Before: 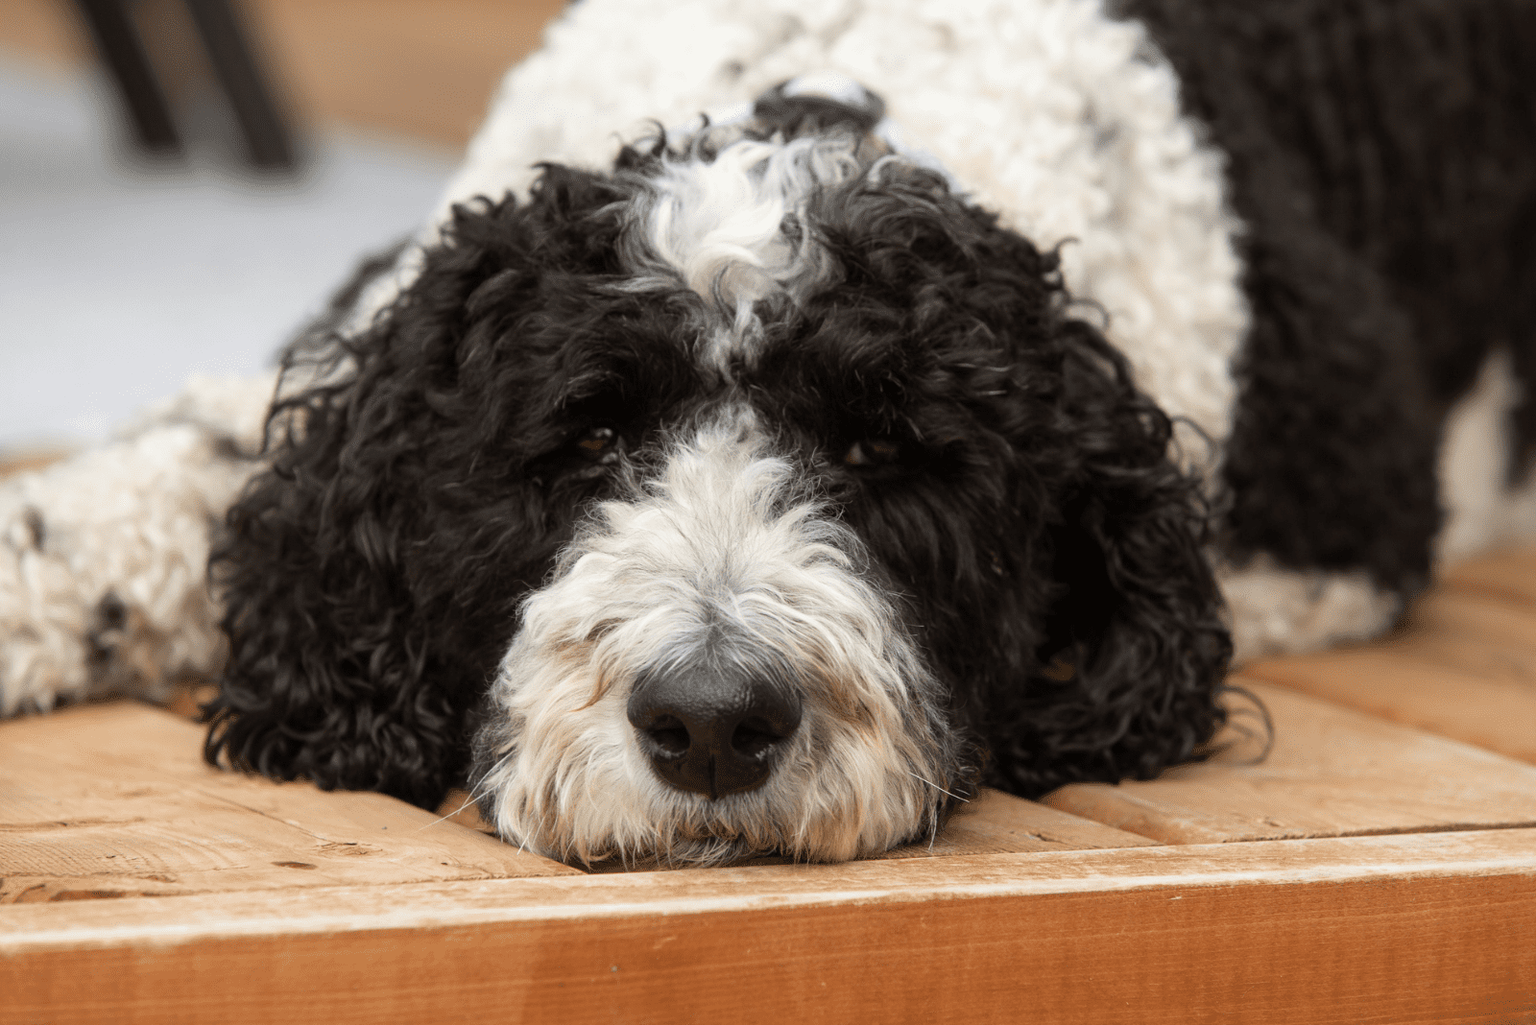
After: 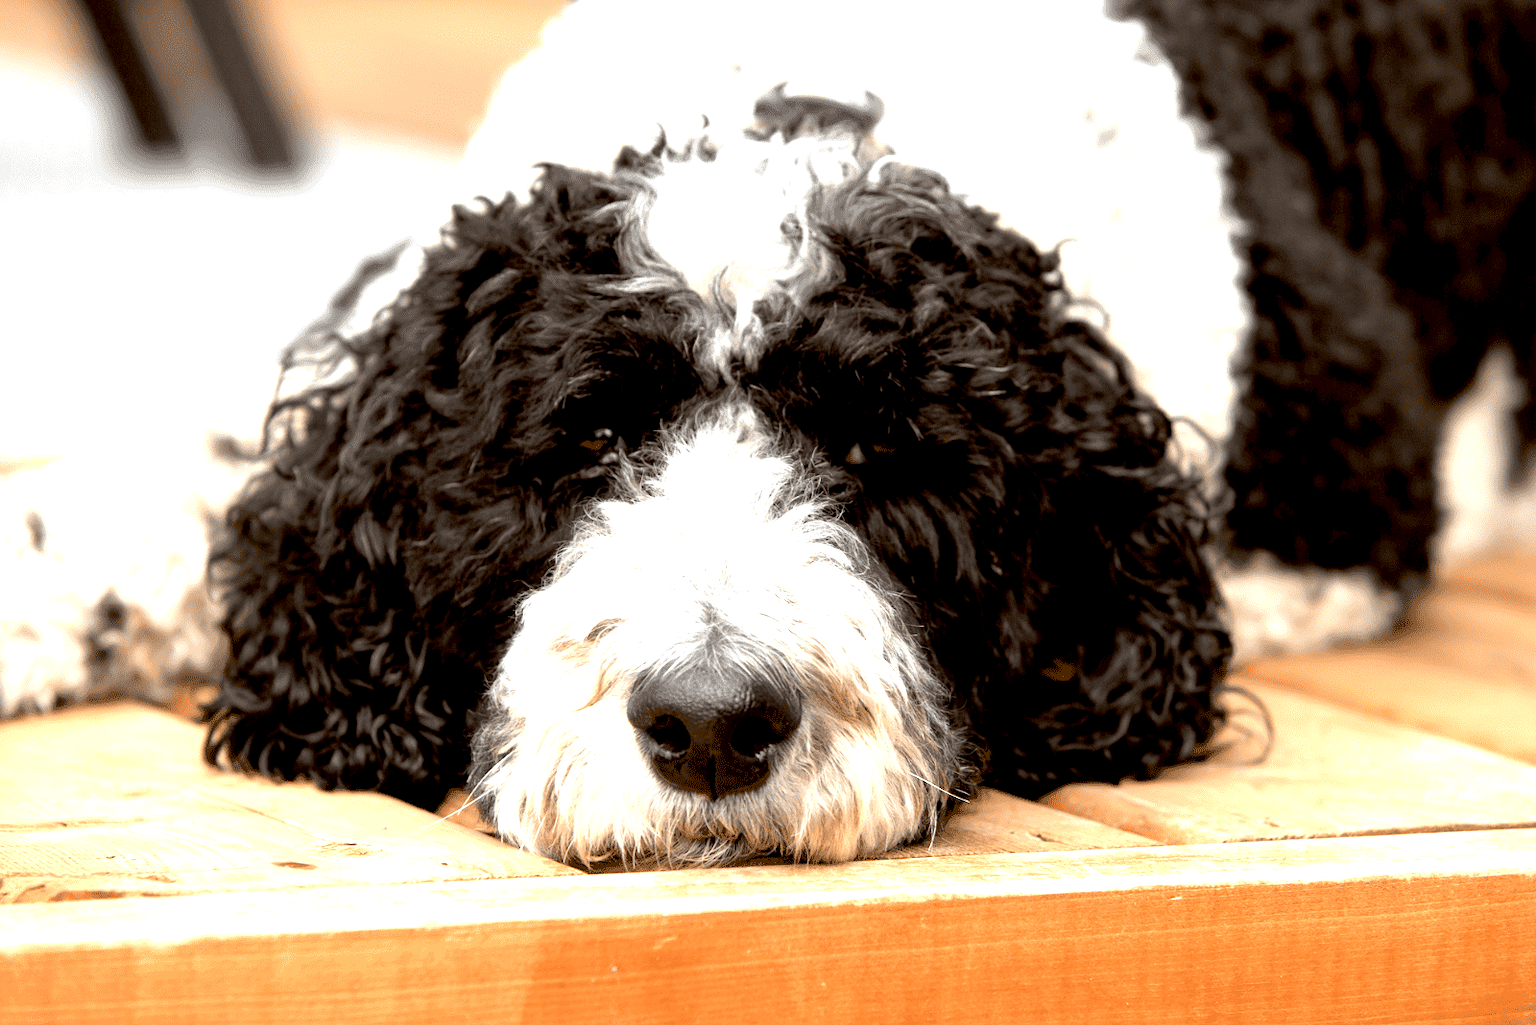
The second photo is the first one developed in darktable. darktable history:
exposure: black level correction 0.009, exposure 1.431 EV, compensate exposure bias true, compensate highlight preservation false
